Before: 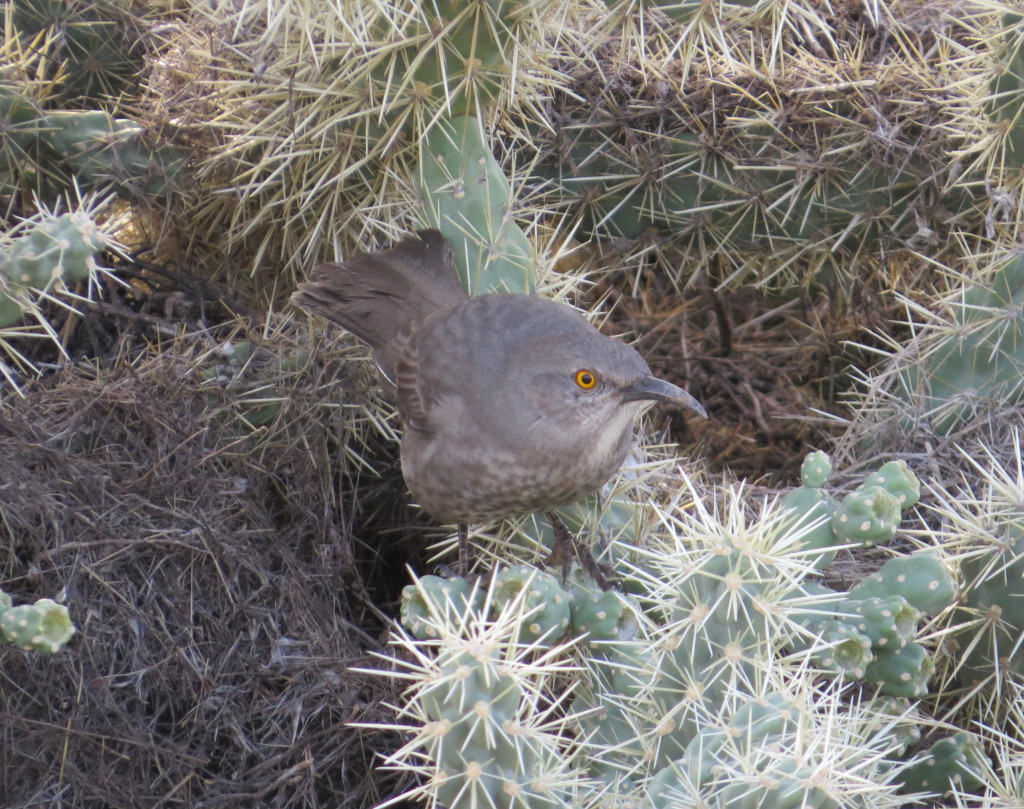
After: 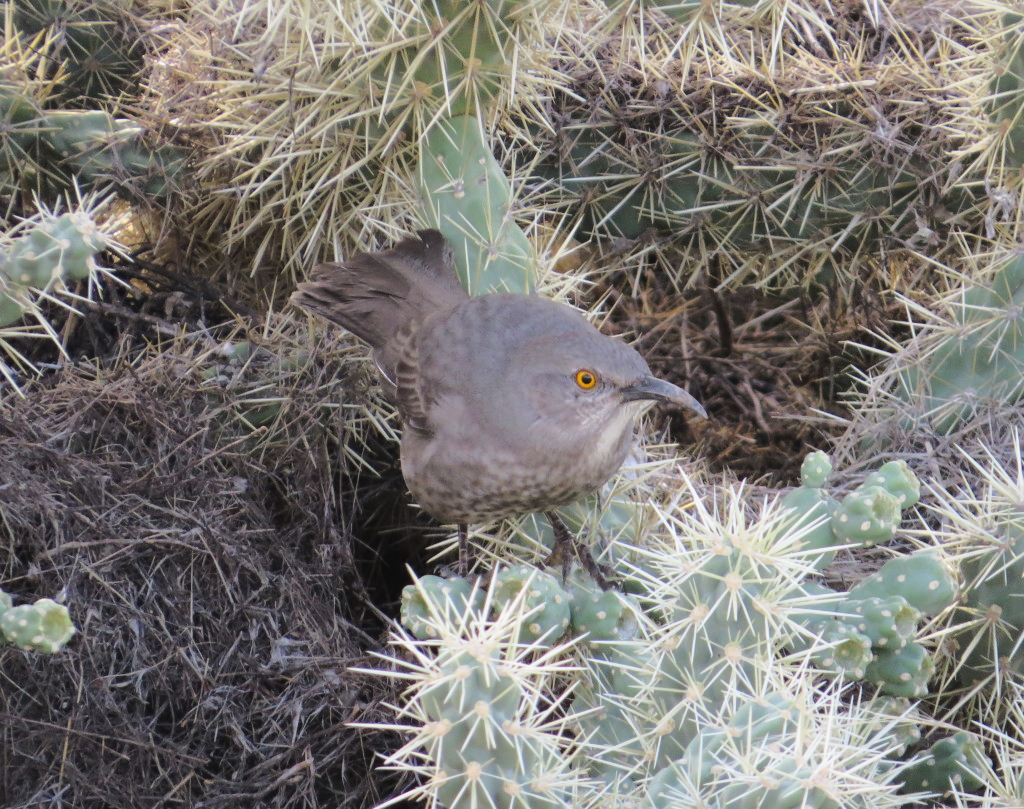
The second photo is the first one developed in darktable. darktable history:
tone curve: curves: ch0 [(0.003, 0.015) (0.104, 0.07) (0.239, 0.201) (0.327, 0.317) (0.401, 0.443) (0.495, 0.55) (0.65, 0.68) (0.832, 0.858) (1, 0.977)]; ch1 [(0, 0) (0.161, 0.092) (0.35, 0.33) (0.379, 0.401) (0.447, 0.476) (0.495, 0.499) (0.515, 0.518) (0.55, 0.557) (0.621, 0.615) (0.718, 0.734) (1, 1)]; ch2 [(0, 0) (0.359, 0.372) (0.437, 0.437) (0.502, 0.501) (0.534, 0.537) (0.599, 0.586) (1, 1)], color space Lab, linked channels, preserve colors none
